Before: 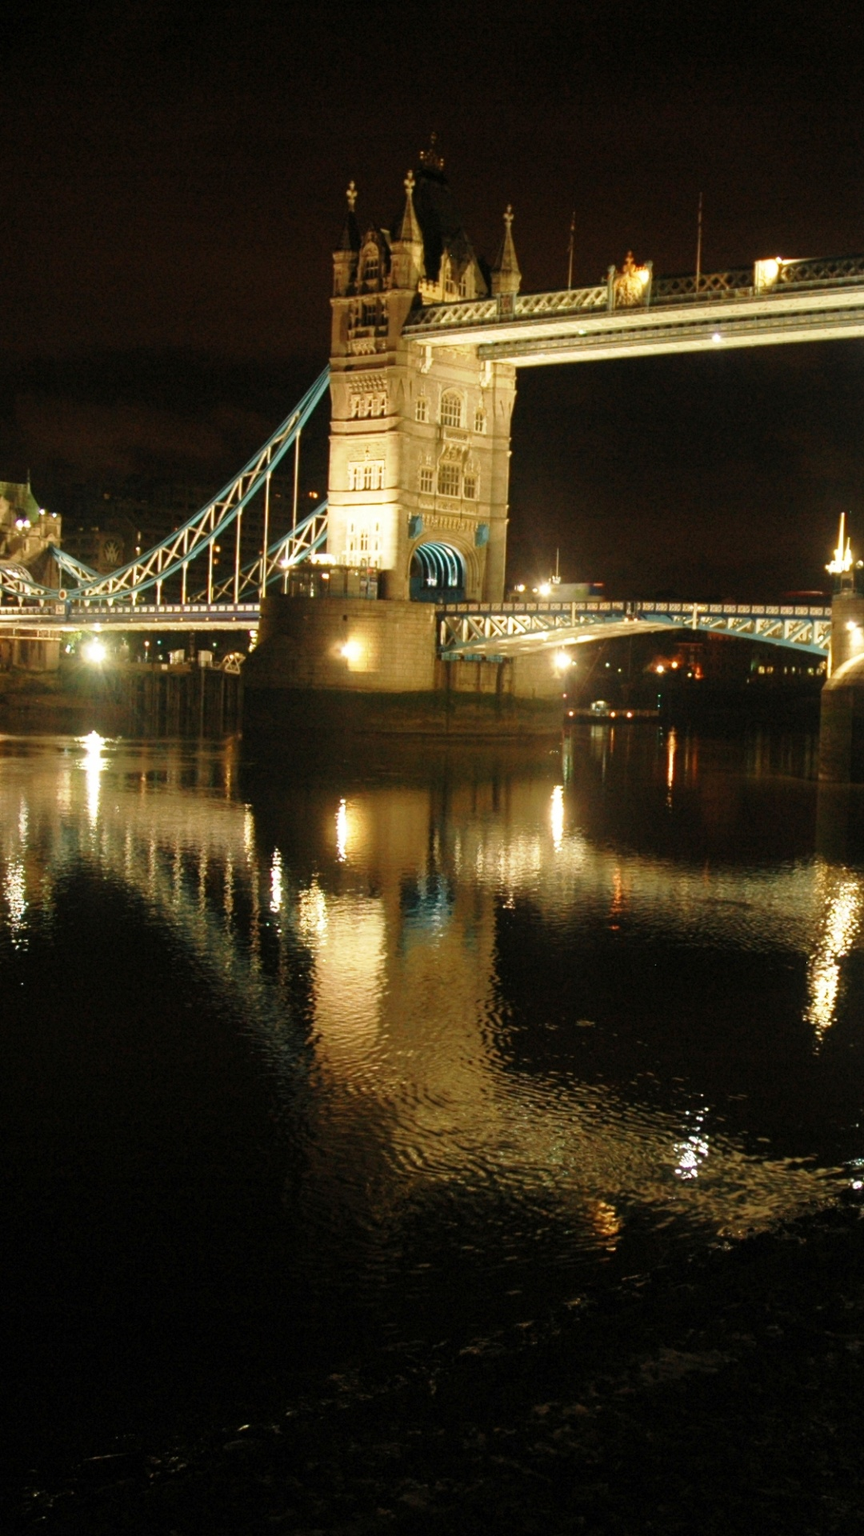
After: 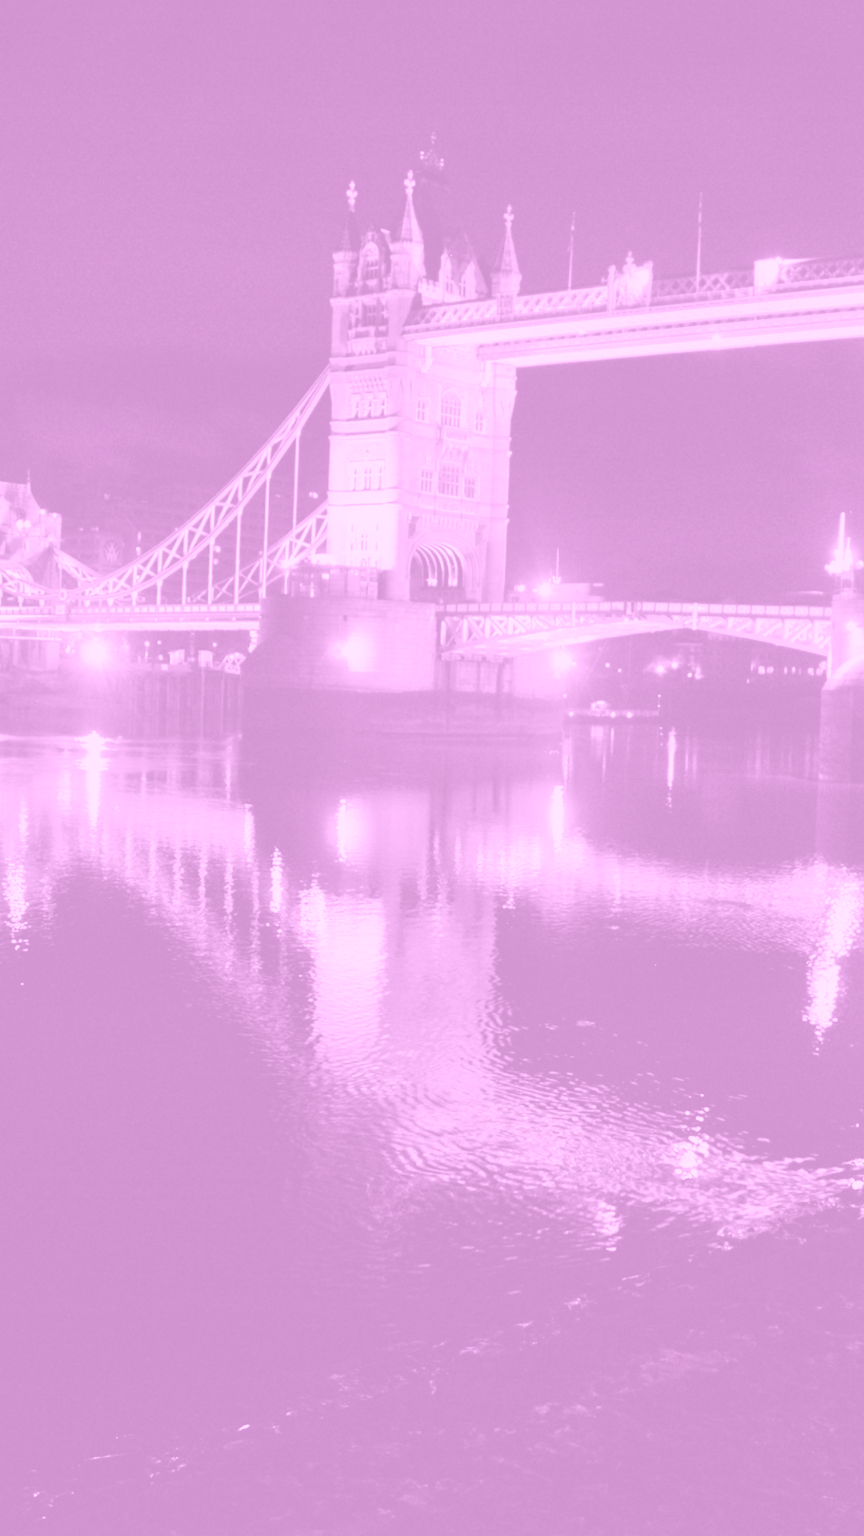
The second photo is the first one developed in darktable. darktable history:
colorize: hue 331.2°, saturation 75%, source mix 30.28%, lightness 70.52%, version 1
shadows and highlights: low approximation 0.01, soften with gaussian
